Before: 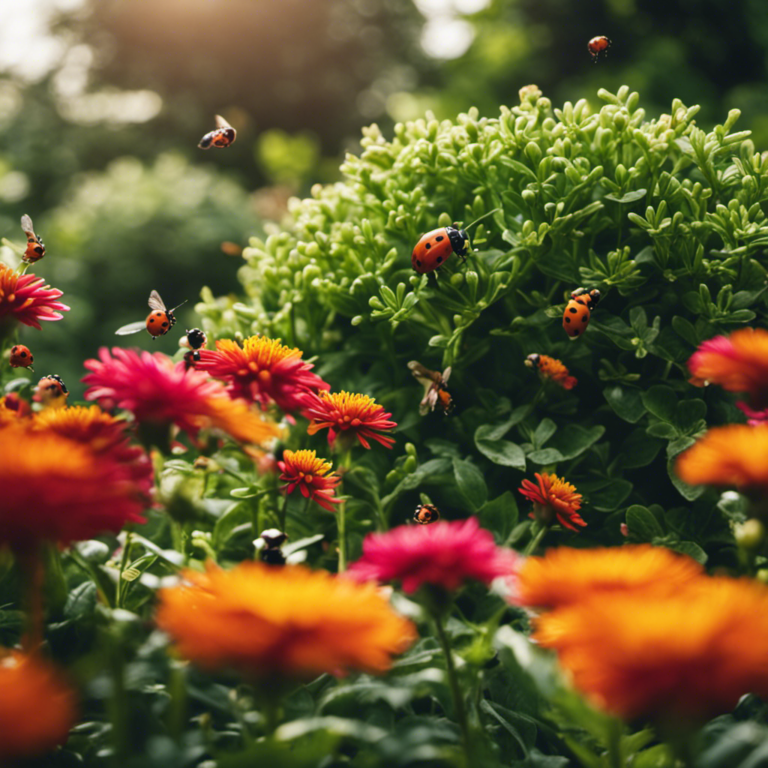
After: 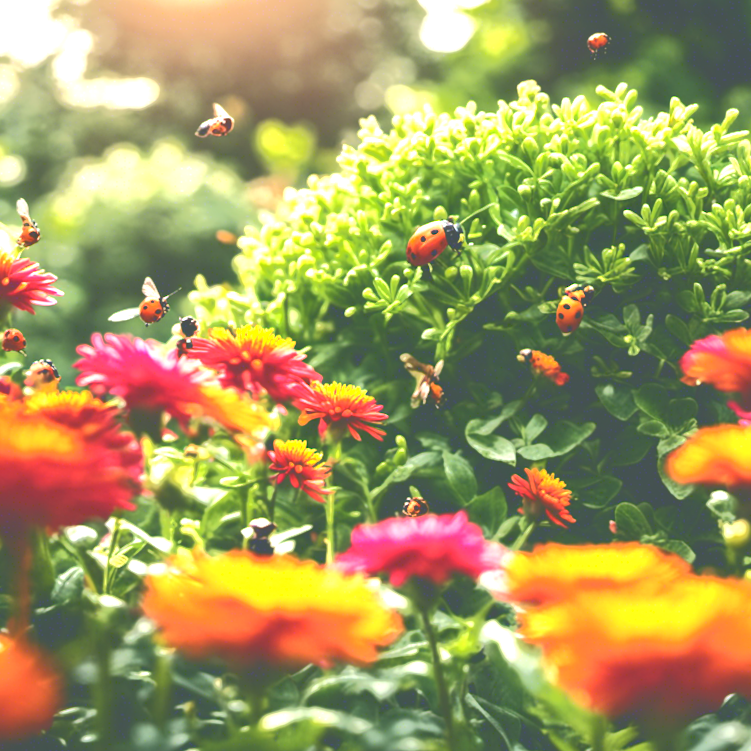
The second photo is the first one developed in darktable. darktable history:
contrast brightness saturation: contrast 0.216
exposure: black level correction 0, exposure 1.461 EV, compensate highlight preservation false
tone curve: curves: ch0 [(0, 0) (0.003, 0.313) (0.011, 0.317) (0.025, 0.317) (0.044, 0.322) (0.069, 0.327) (0.1, 0.335) (0.136, 0.347) (0.177, 0.364) (0.224, 0.384) (0.277, 0.421) (0.335, 0.459) (0.399, 0.501) (0.468, 0.554) (0.543, 0.611) (0.623, 0.679) (0.709, 0.751) (0.801, 0.804) (0.898, 0.844) (1, 1)], color space Lab, independent channels, preserve colors none
crop and rotate: angle -1.27°
